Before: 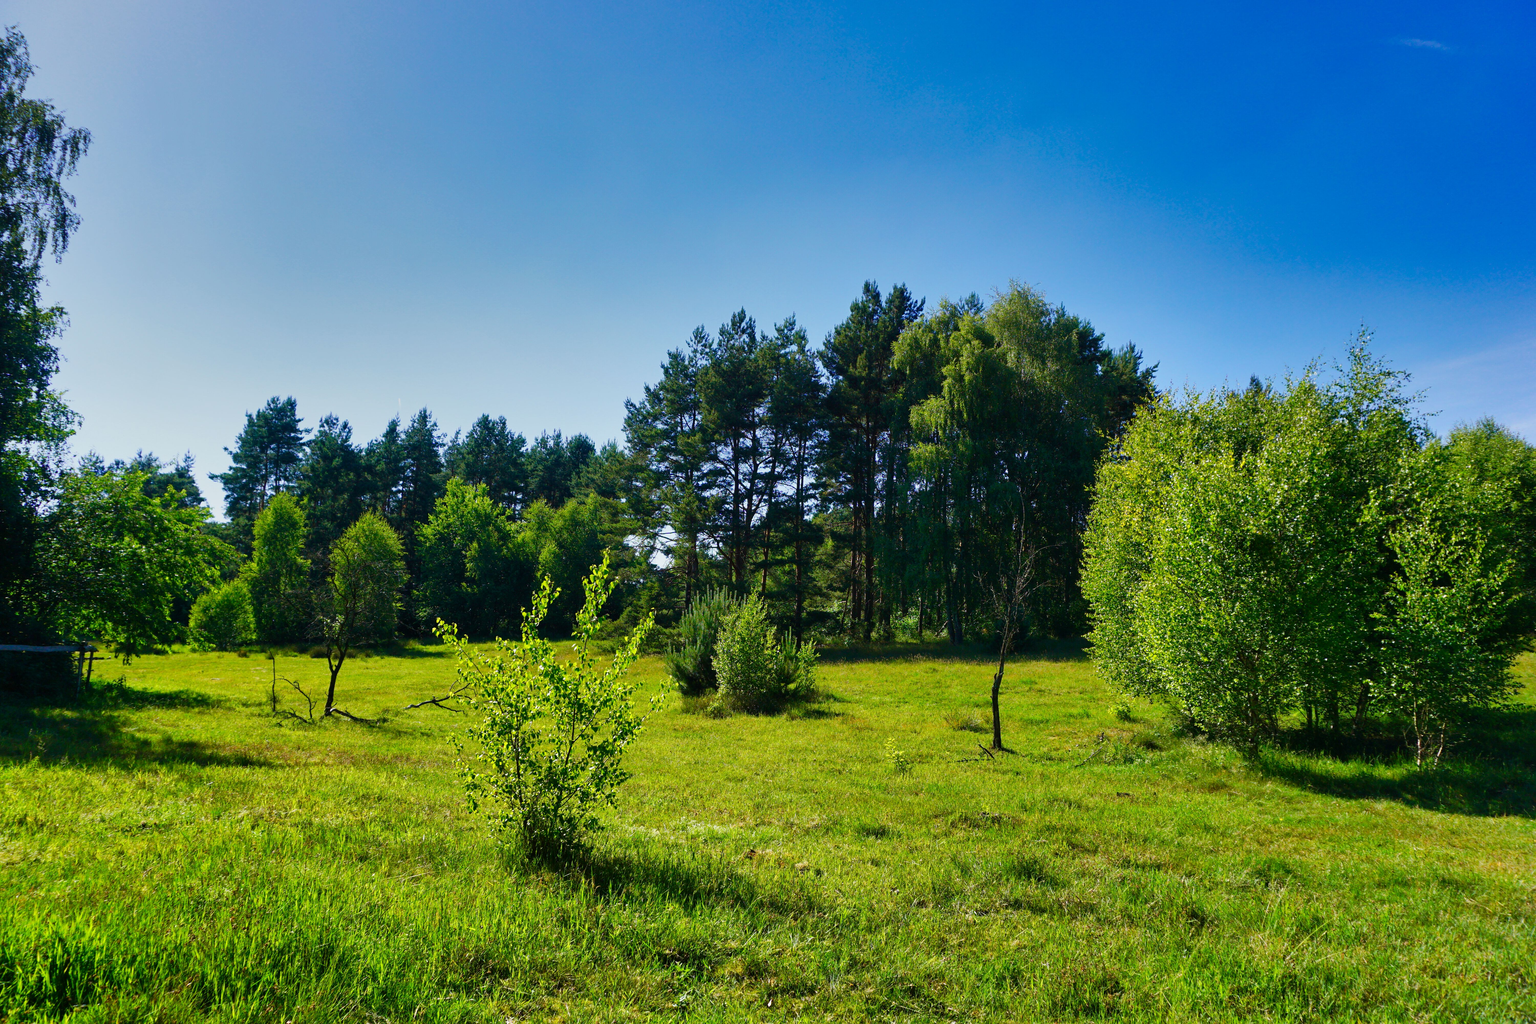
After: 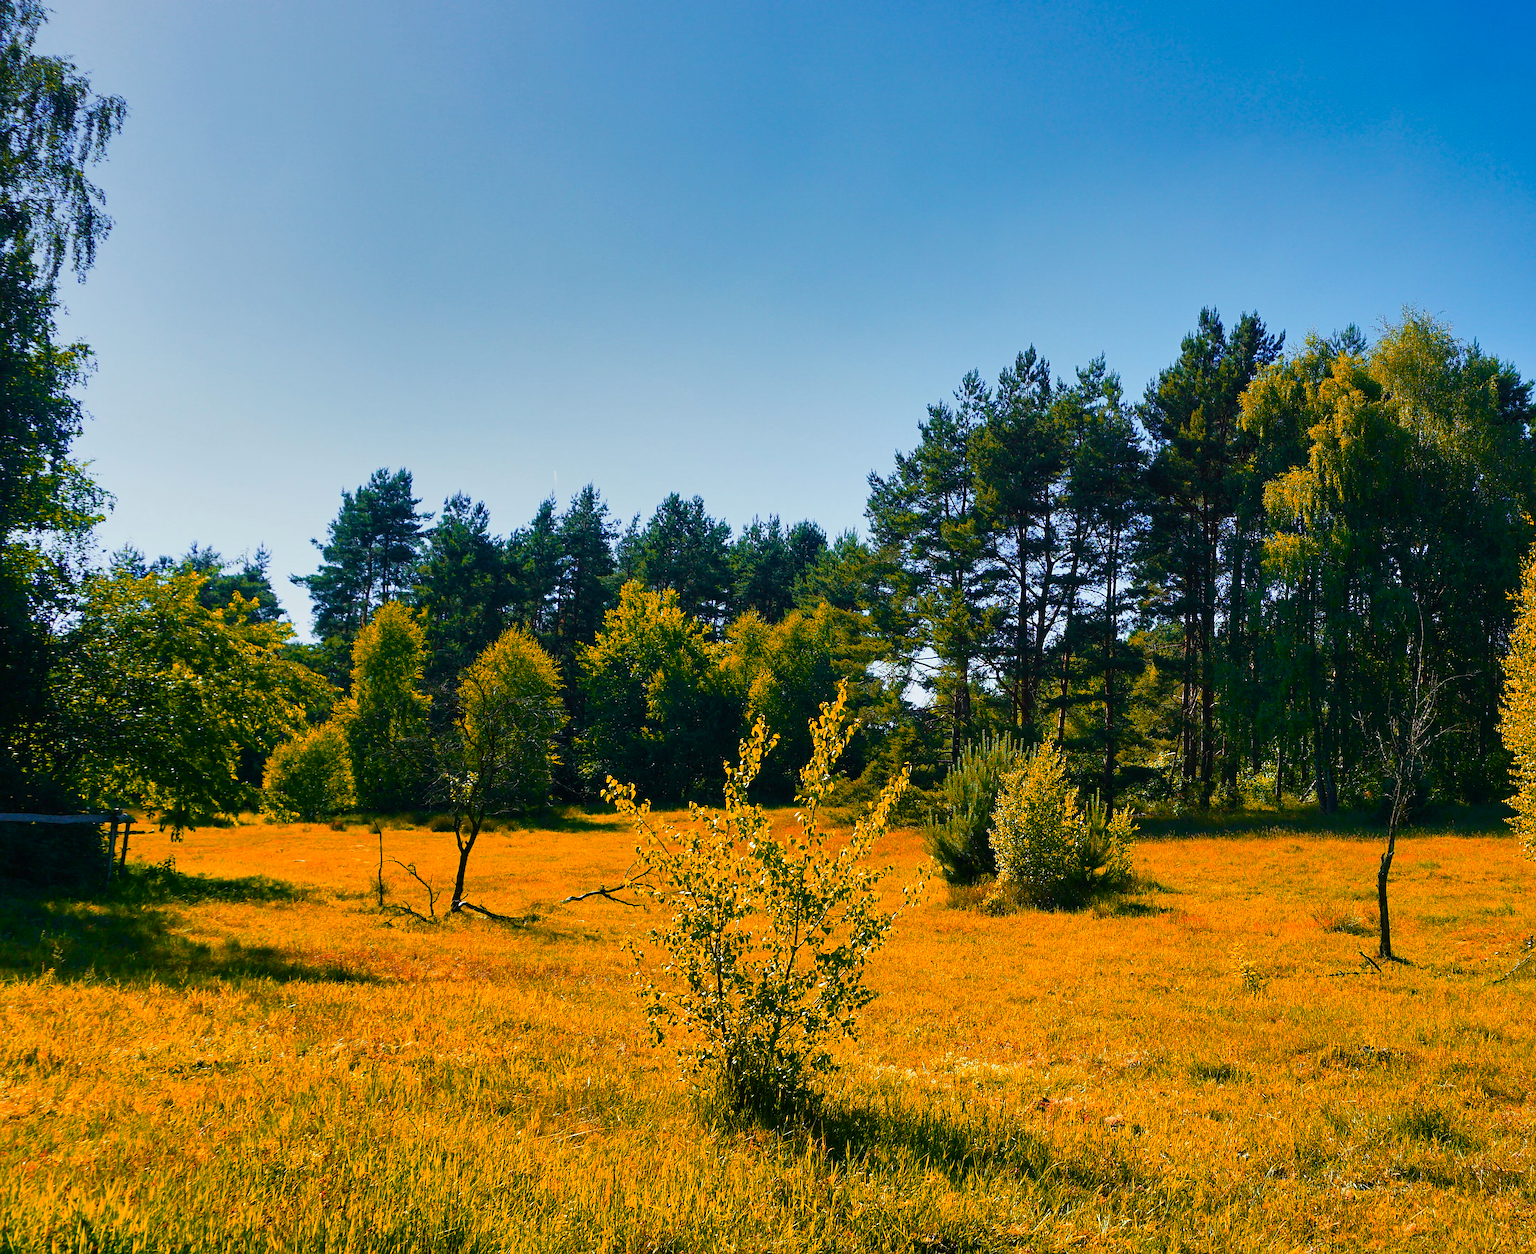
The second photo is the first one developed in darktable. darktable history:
sharpen: on, module defaults
color zones: curves: ch1 [(0.24, 0.634) (0.75, 0.5)]; ch2 [(0.253, 0.437) (0.745, 0.491)], mix 102.12%
crop: top 5.803%, right 27.864%, bottom 5.804%
